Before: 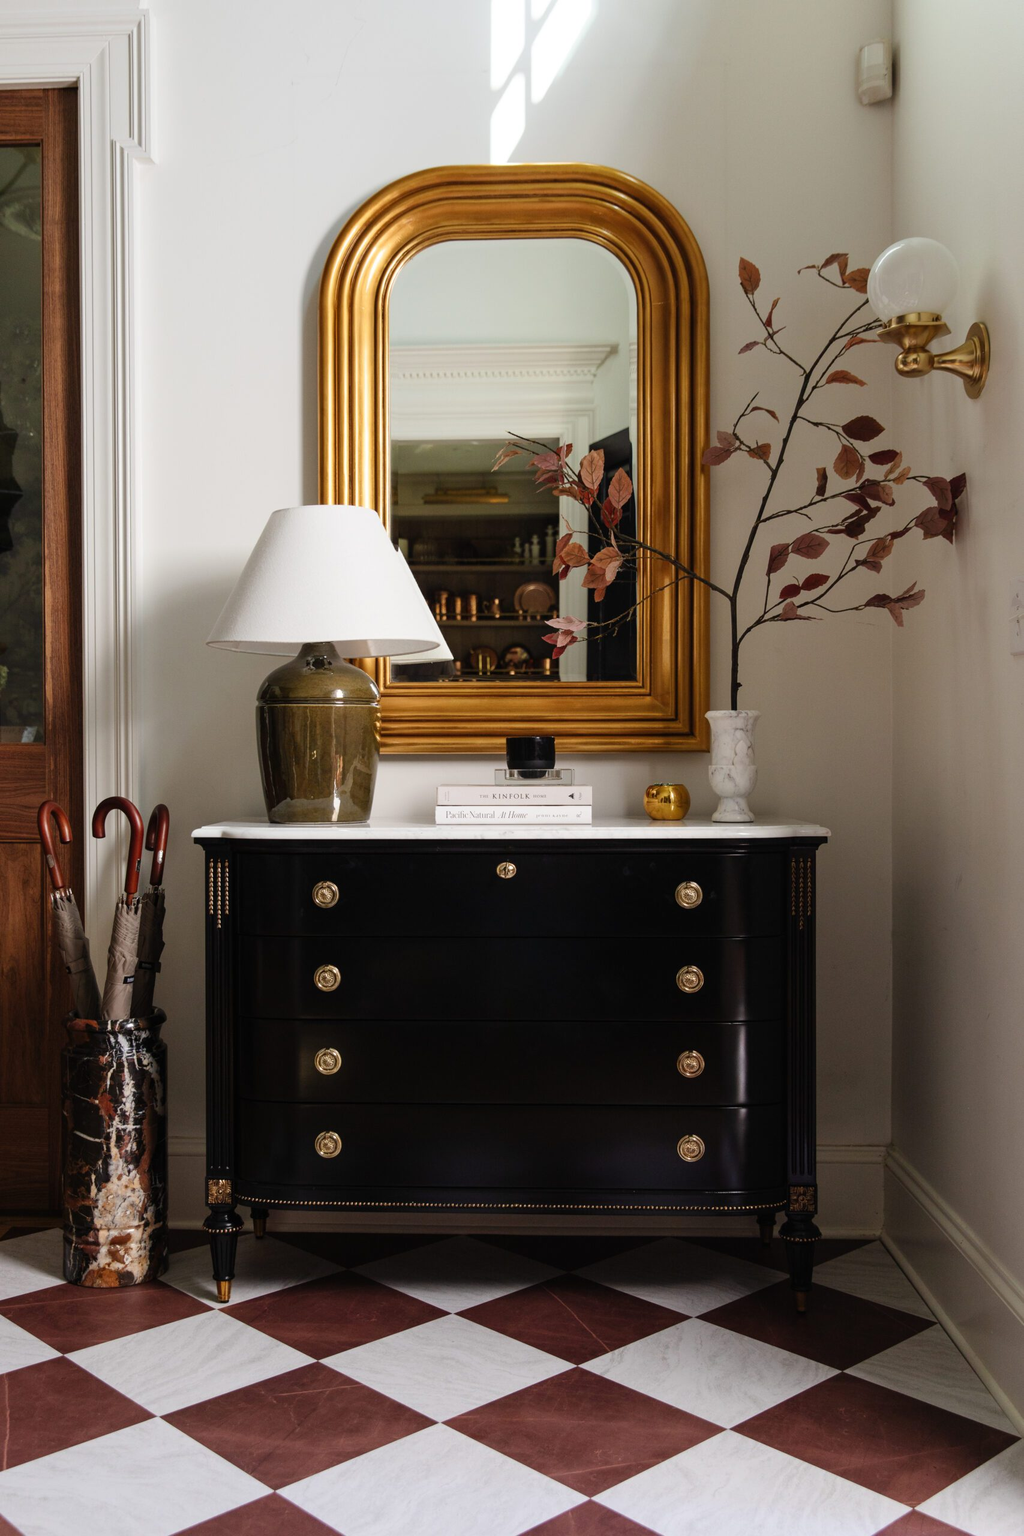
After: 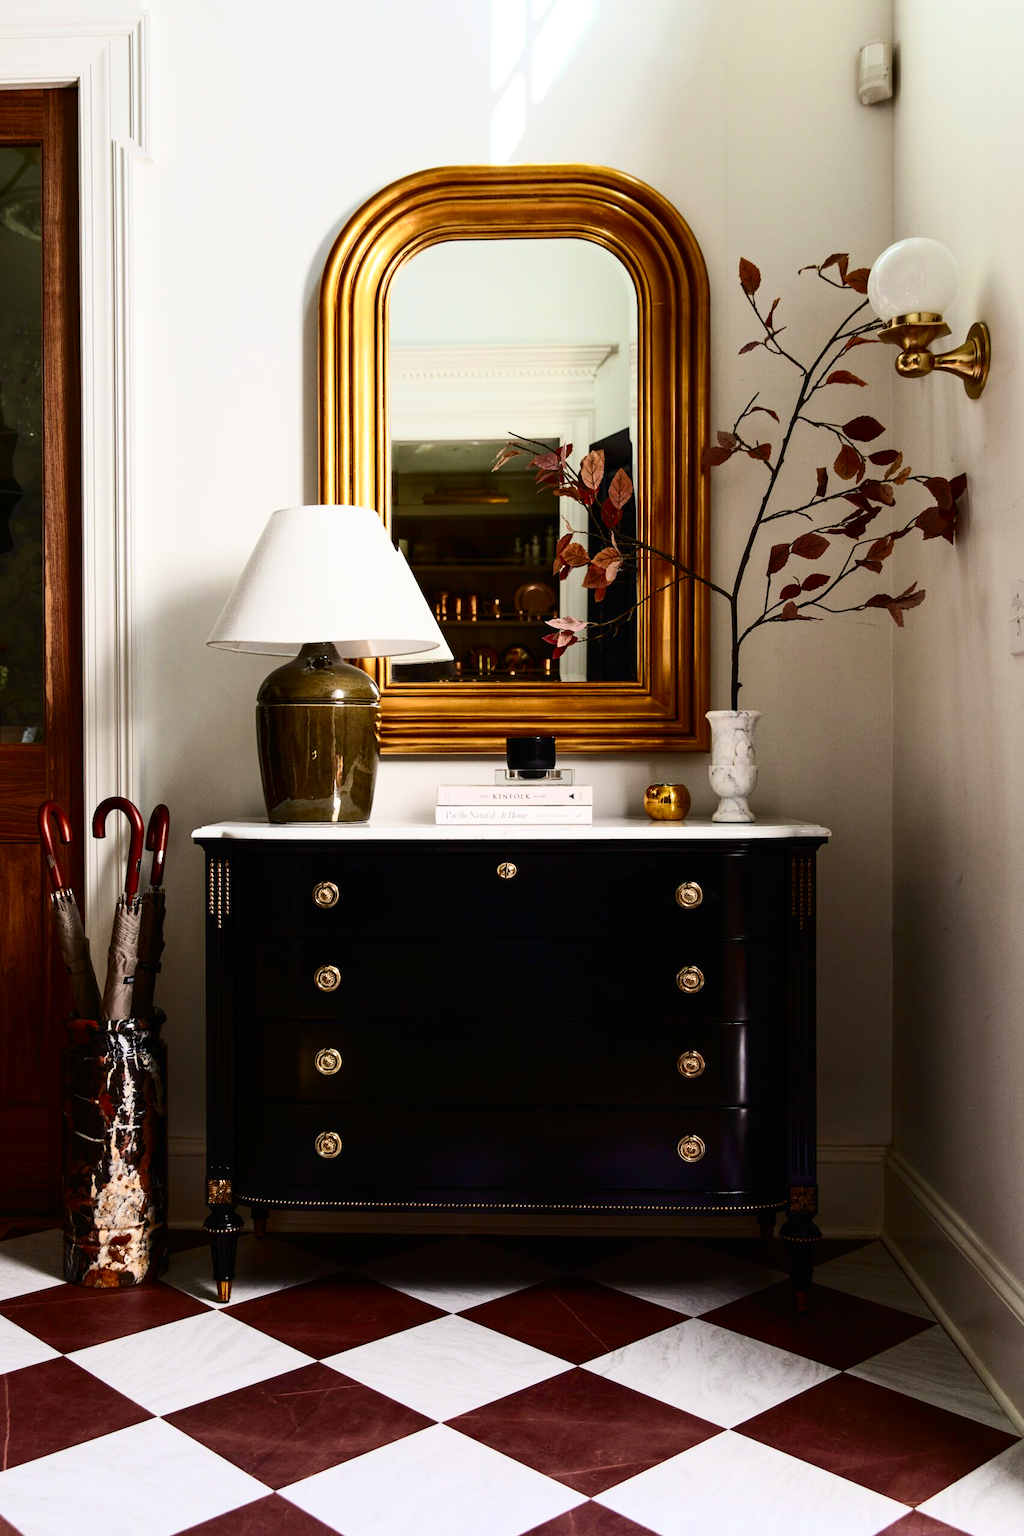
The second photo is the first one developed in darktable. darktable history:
contrast brightness saturation: contrast 0.415, brightness 0.048, saturation 0.262
